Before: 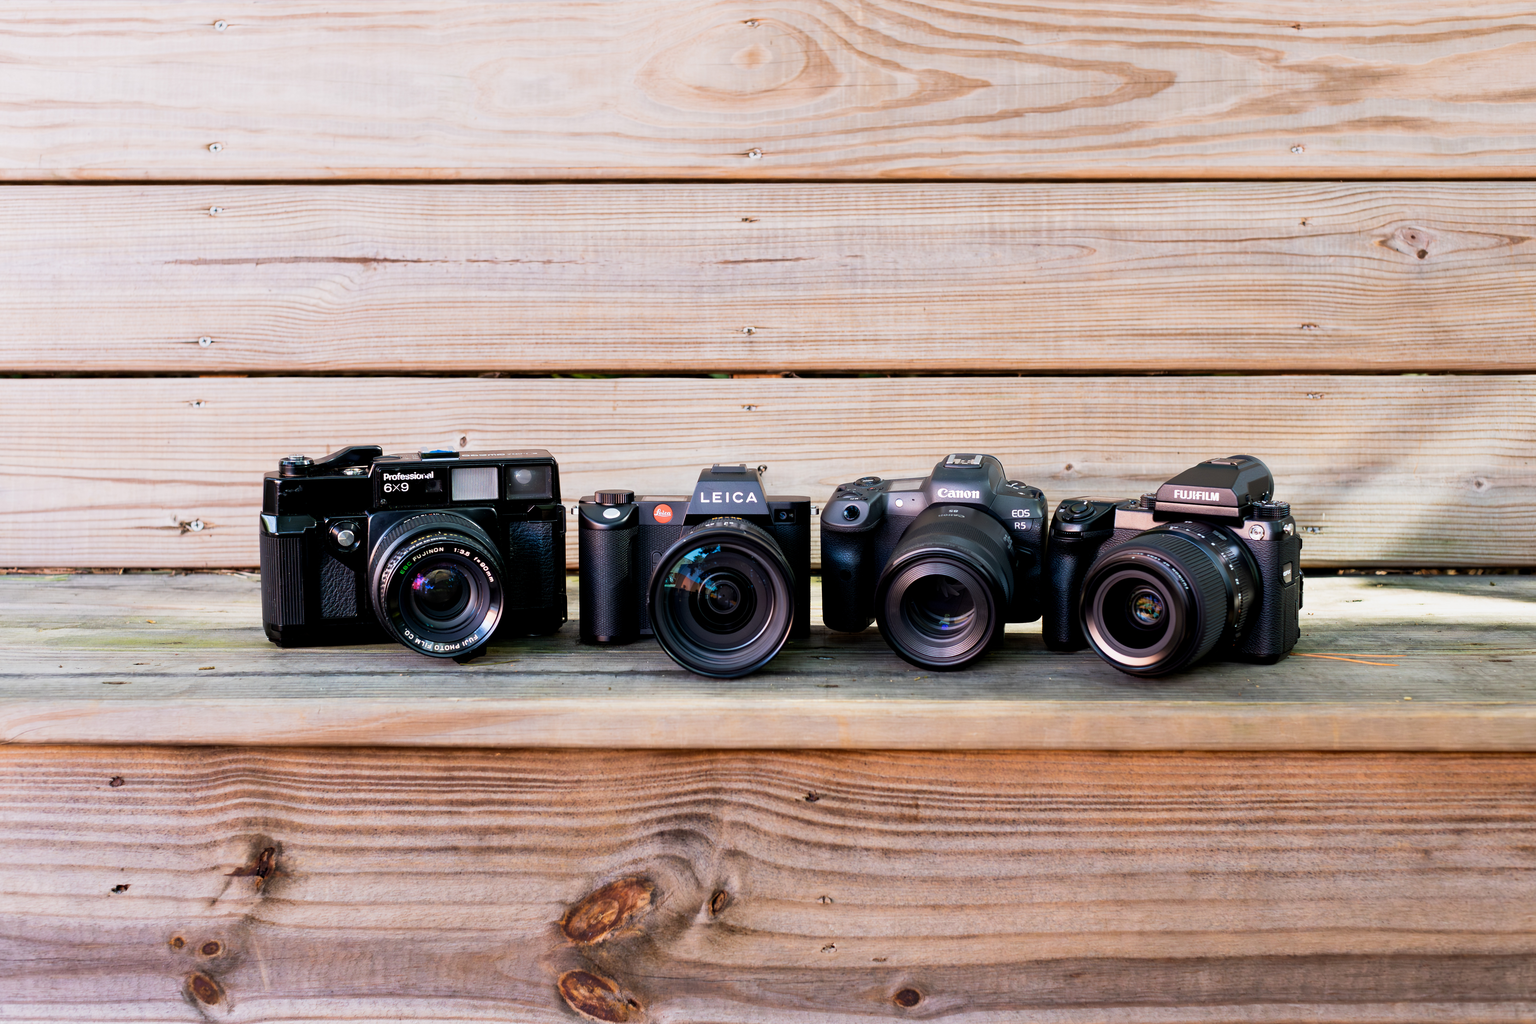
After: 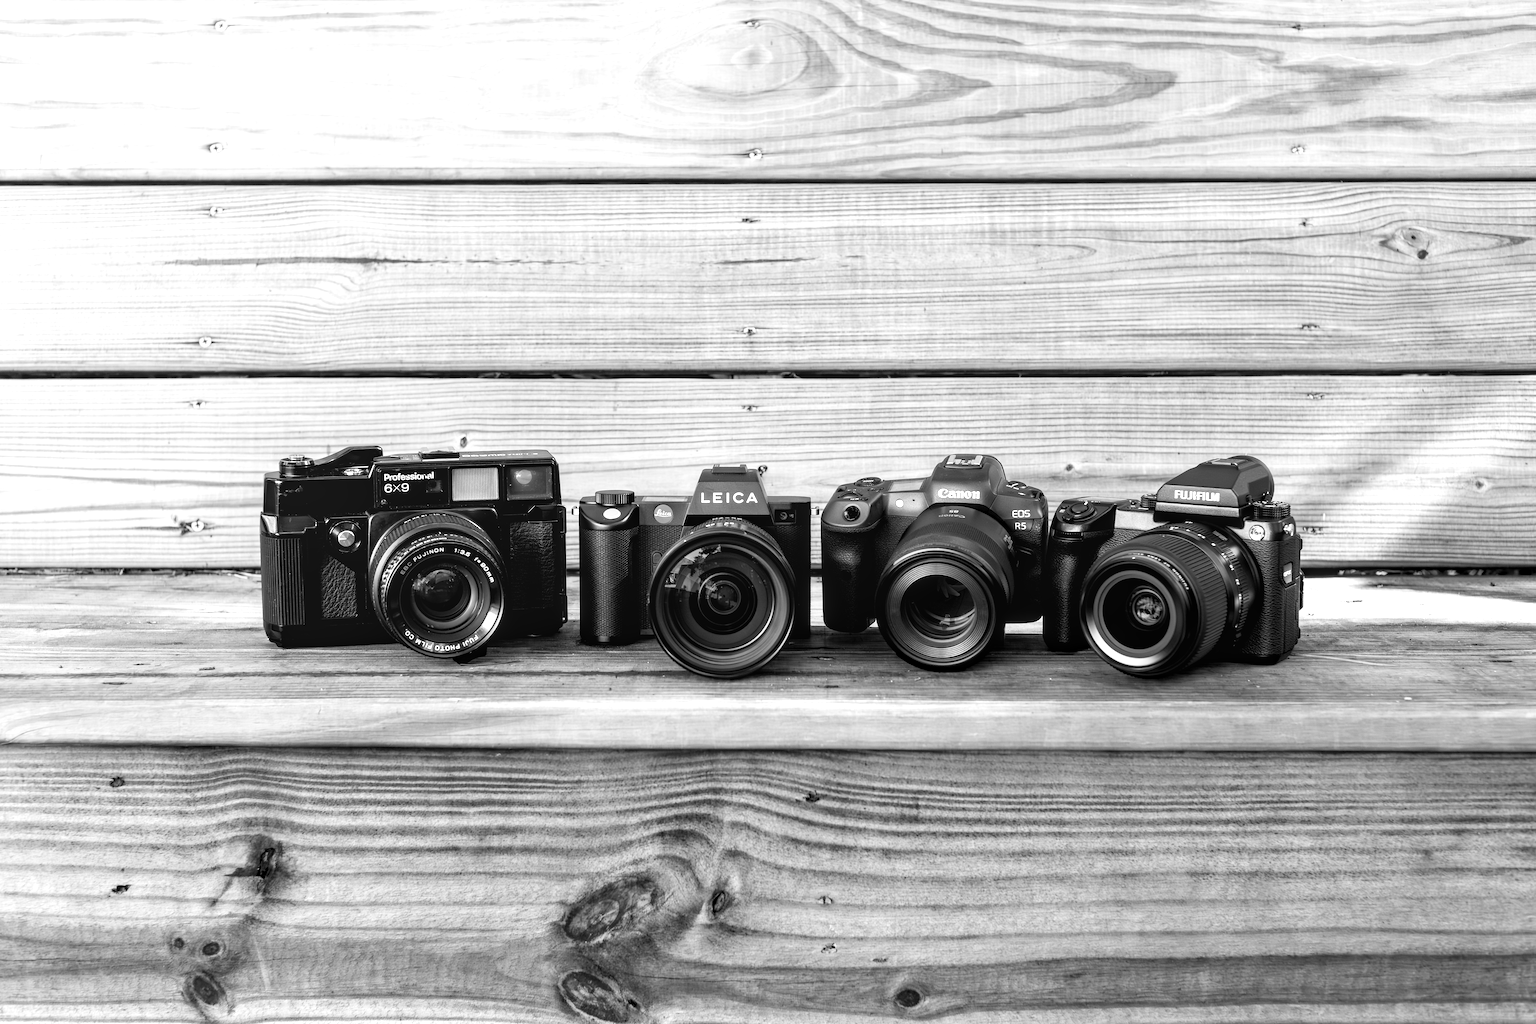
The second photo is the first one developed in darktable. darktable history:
levels: levels [0, 0.48, 0.961]
color balance rgb: linear chroma grading › shadows 10%, linear chroma grading › highlights 10%, linear chroma grading › global chroma 15%, linear chroma grading › mid-tones 15%, perceptual saturation grading › global saturation 40%, perceptual saturation grading › highlights -25%, perceptual saturation grading › mid-tones 35%, perceptual saturation grading › shadows 35%, perceptual brilliance grading › global brilliance 11.29%, global vibrance 11.29%
local contrast: on, module defaults
monochrome: a 16.06, b 15.48, size 1
